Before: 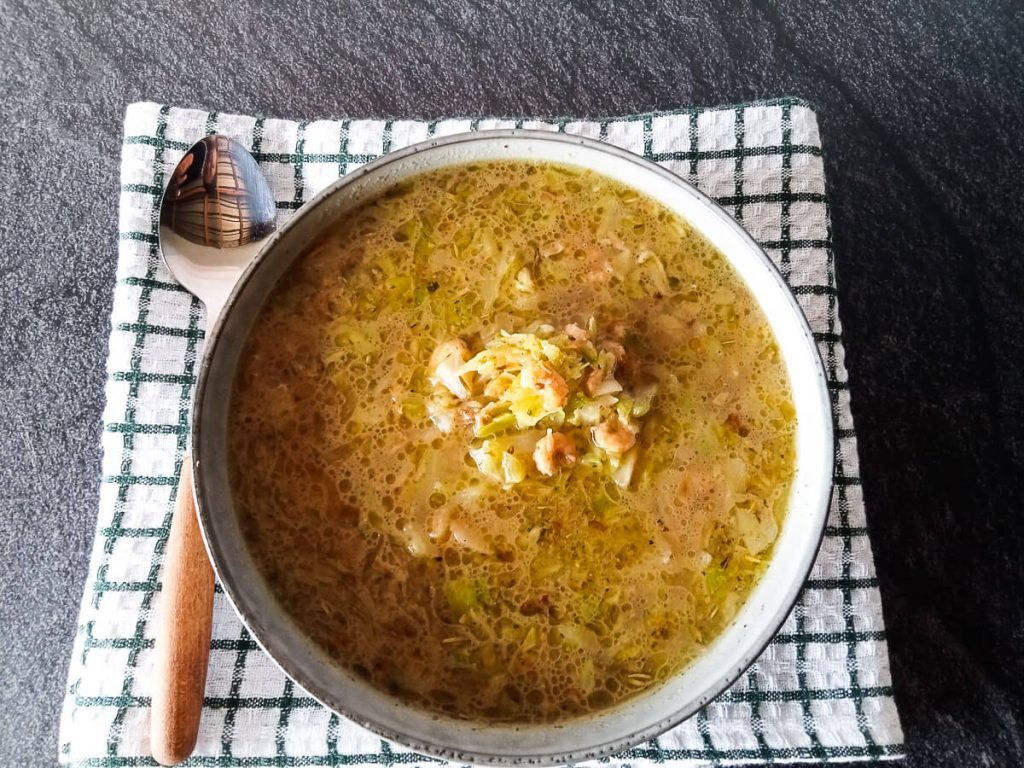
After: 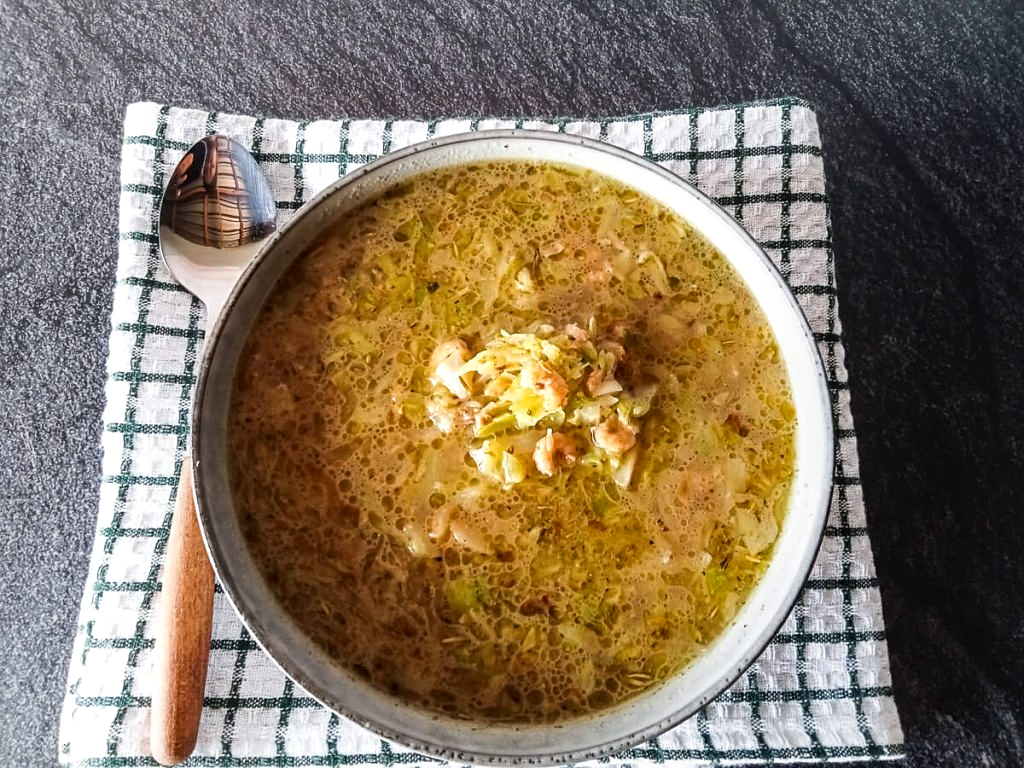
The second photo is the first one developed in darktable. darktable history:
sharpen: amount 0.2
local contrast: on, module defaults
